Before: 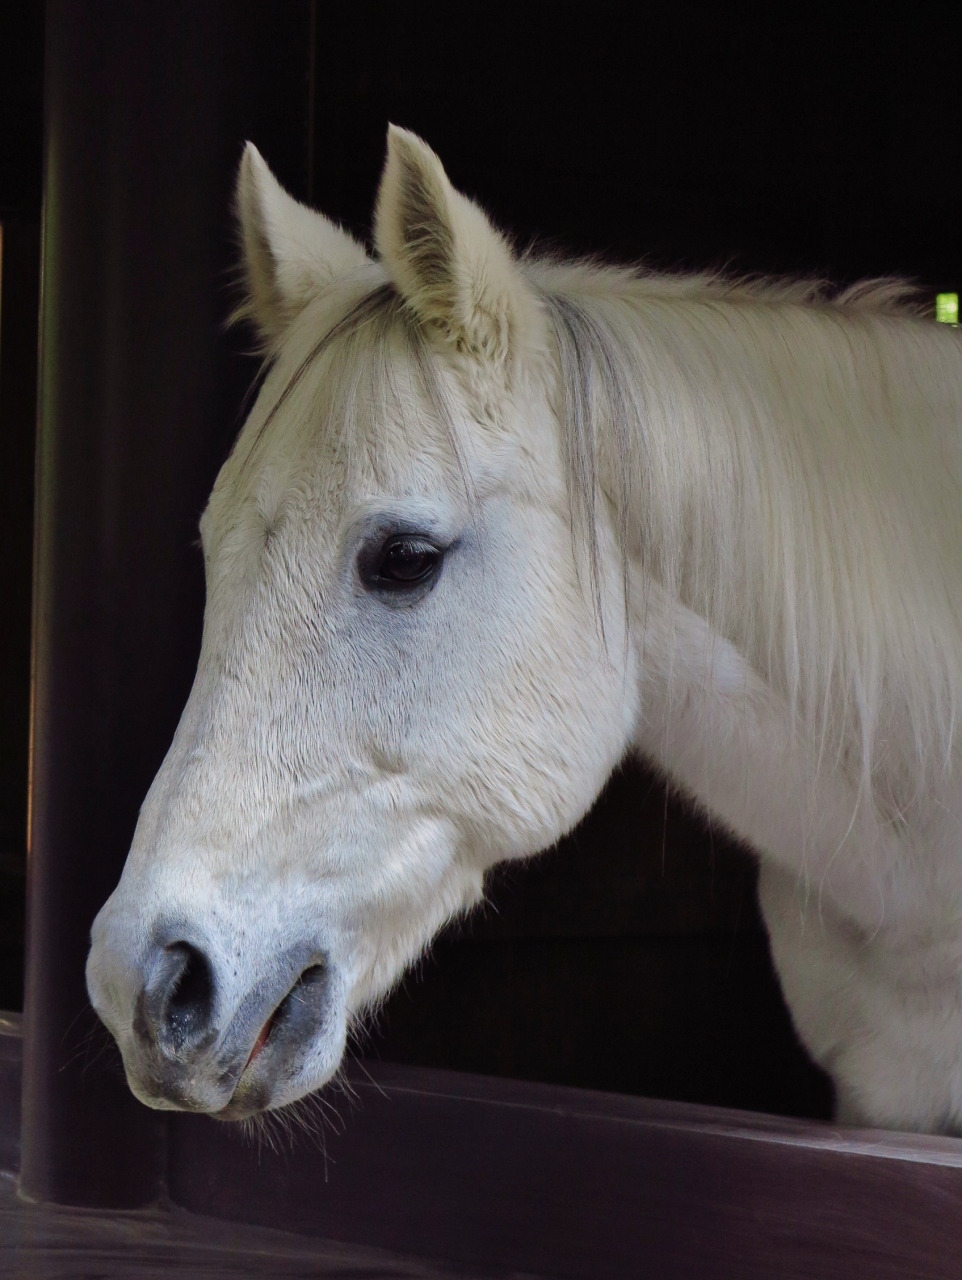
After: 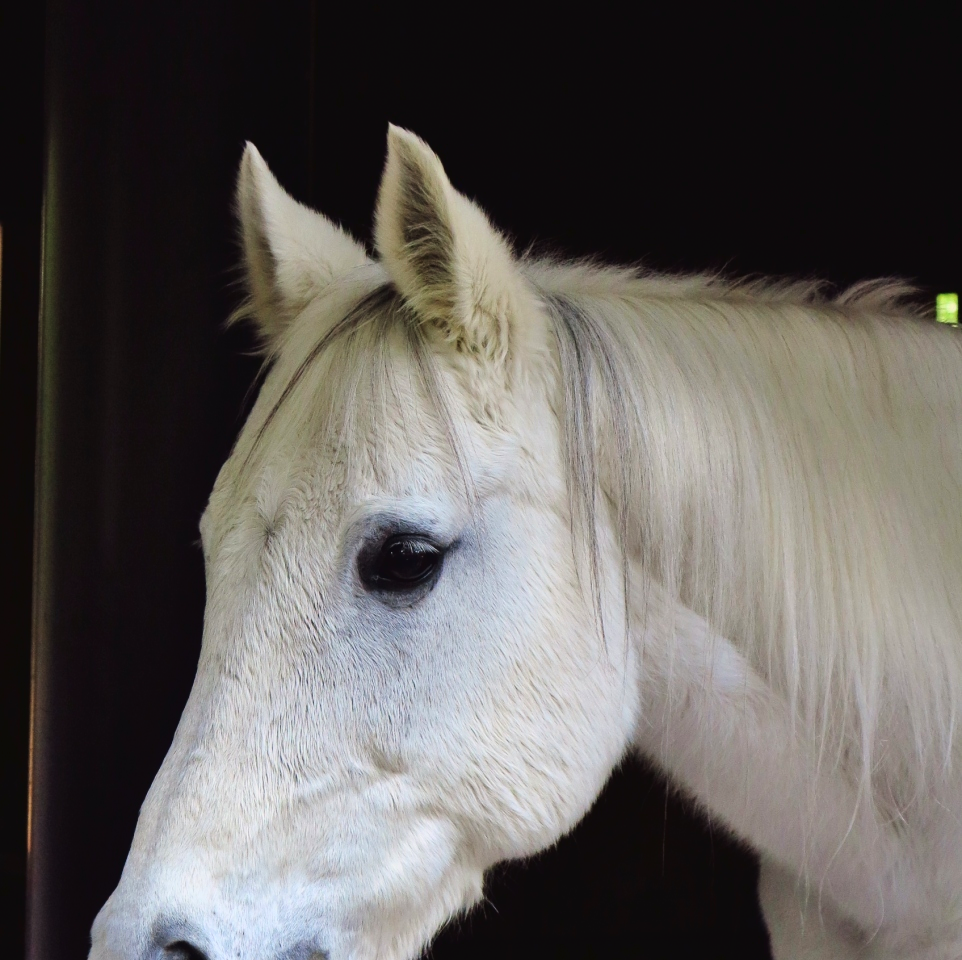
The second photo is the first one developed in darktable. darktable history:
tone curve: curves: ch0 [(0, 0.024) (0.049, 0.038) (0.176, 0.162) (0.311, 0.337) (0.416, 0.471) (0.565, 0.658) (0.817, 0.911) (1, 1)]; ch1 [(0, 0) (0.339, 0.358) (0.445, 0.439) (0.476, 0.47) (0.504, 0.504) (0.53, 0.511) (0.557, 0.558) (0.627, 0.664) (0.728, 0.786) (1, 1)]; ch2 [(0, 0) (0.327, 0.324) (0.417, 0.44) (0.46, 0.453) (0.502, 0.504) (0.526, 0.52) (0.549, 0.561) (0.619, 0.657) (0.76, 0.765) (1, 1)], color space Lab, linked channels, preserve colors none
crop: bottom 24.991%
